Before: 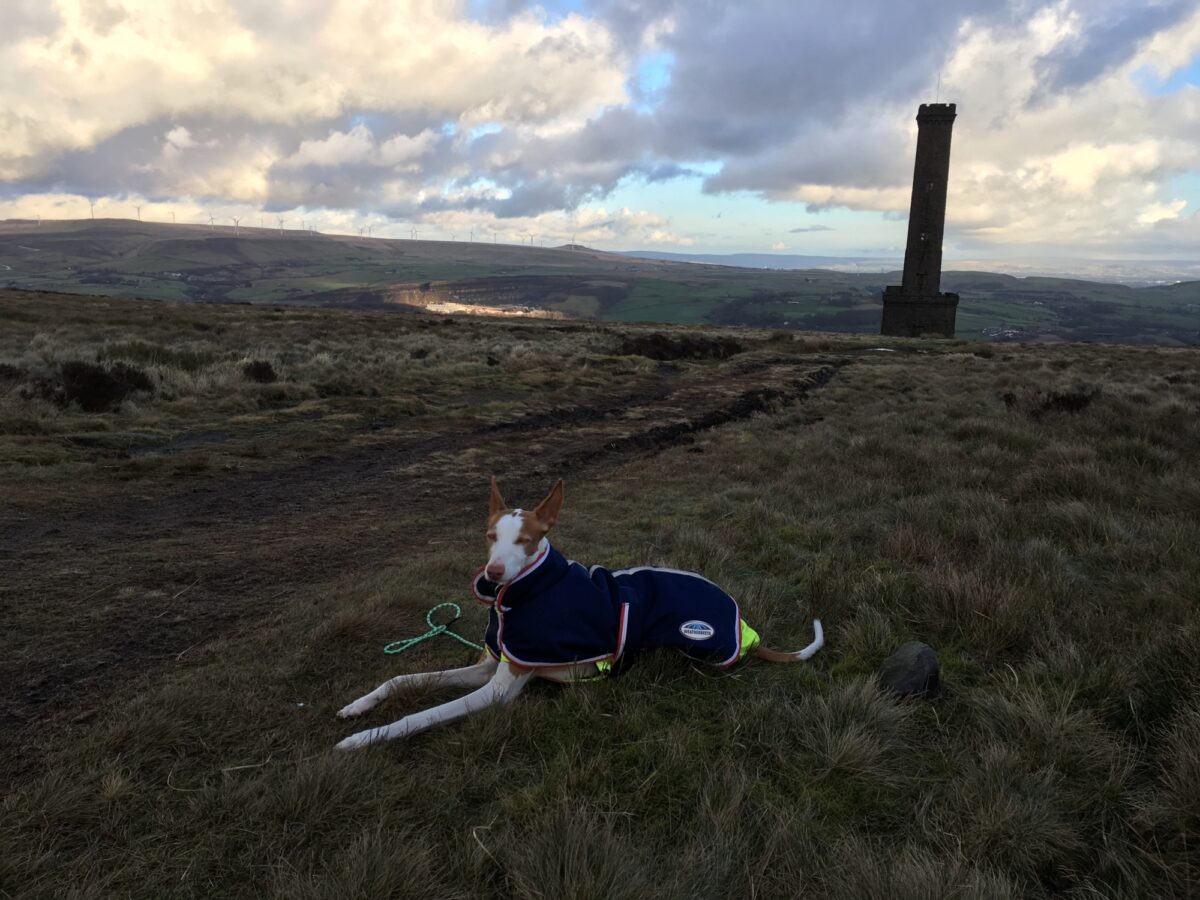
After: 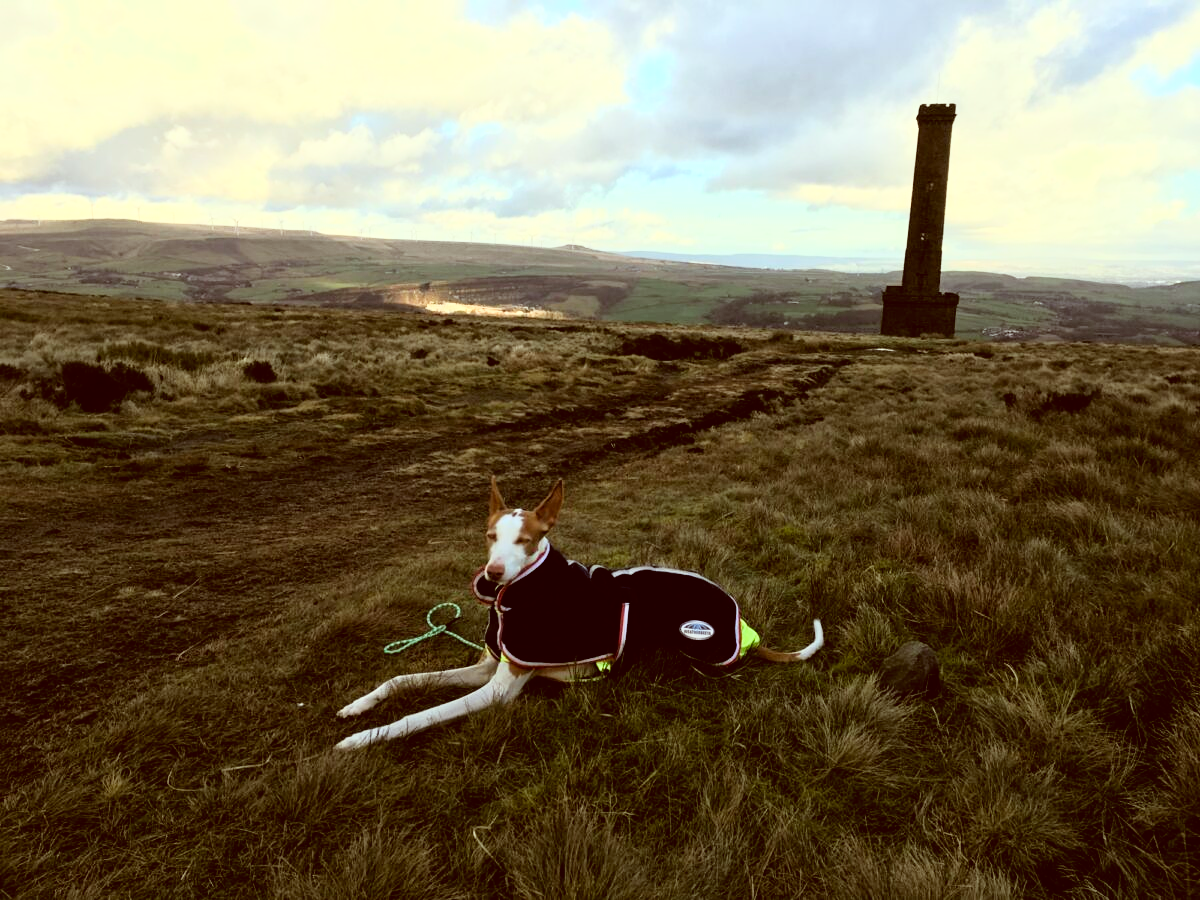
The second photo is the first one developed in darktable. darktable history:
contrast brightness saturation: saturation -0.177
base curve: curves: ch0 [(0, 0) (0.012, 0.01) (0.073, 0.168) (0.31, 0.711) (0.645, 0.957) (1, 1)]
color balance rgb: perceptual saturation grading › global saturation 0.256%, perceptual saturation grading › highlights -15.231%, perceptual saturation grading › shadows 26.068%, global vibrance 20%
color correction: highlights a* -6.15, highlights b* 9.21, shadows a* 10.87, shadows b* 23.17
